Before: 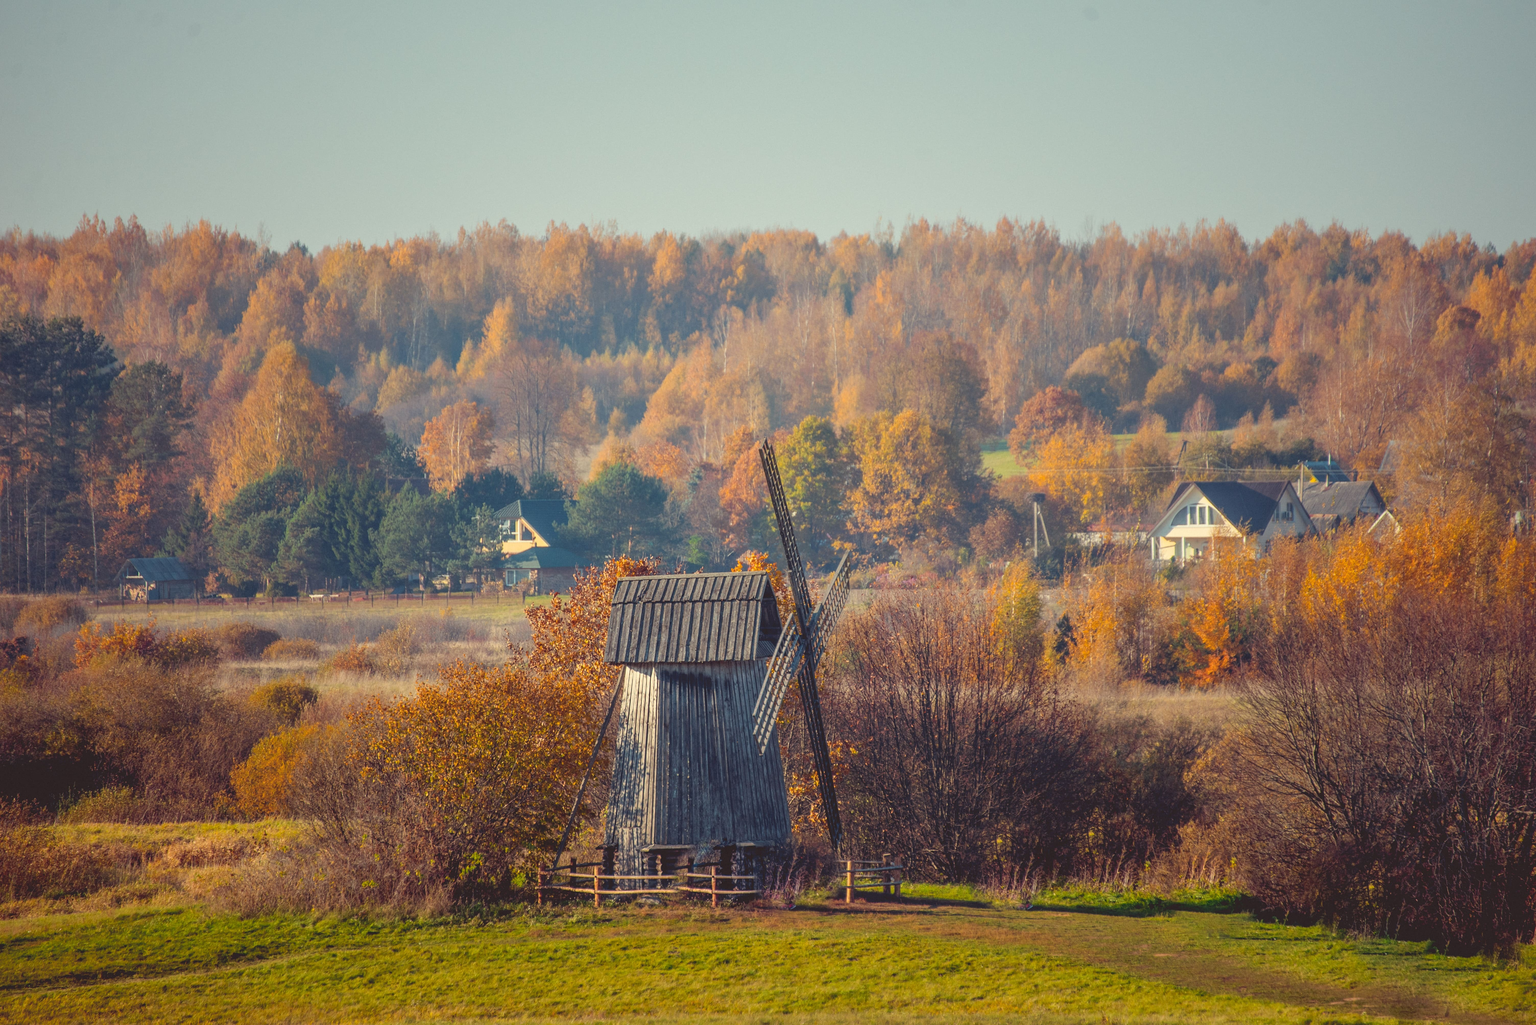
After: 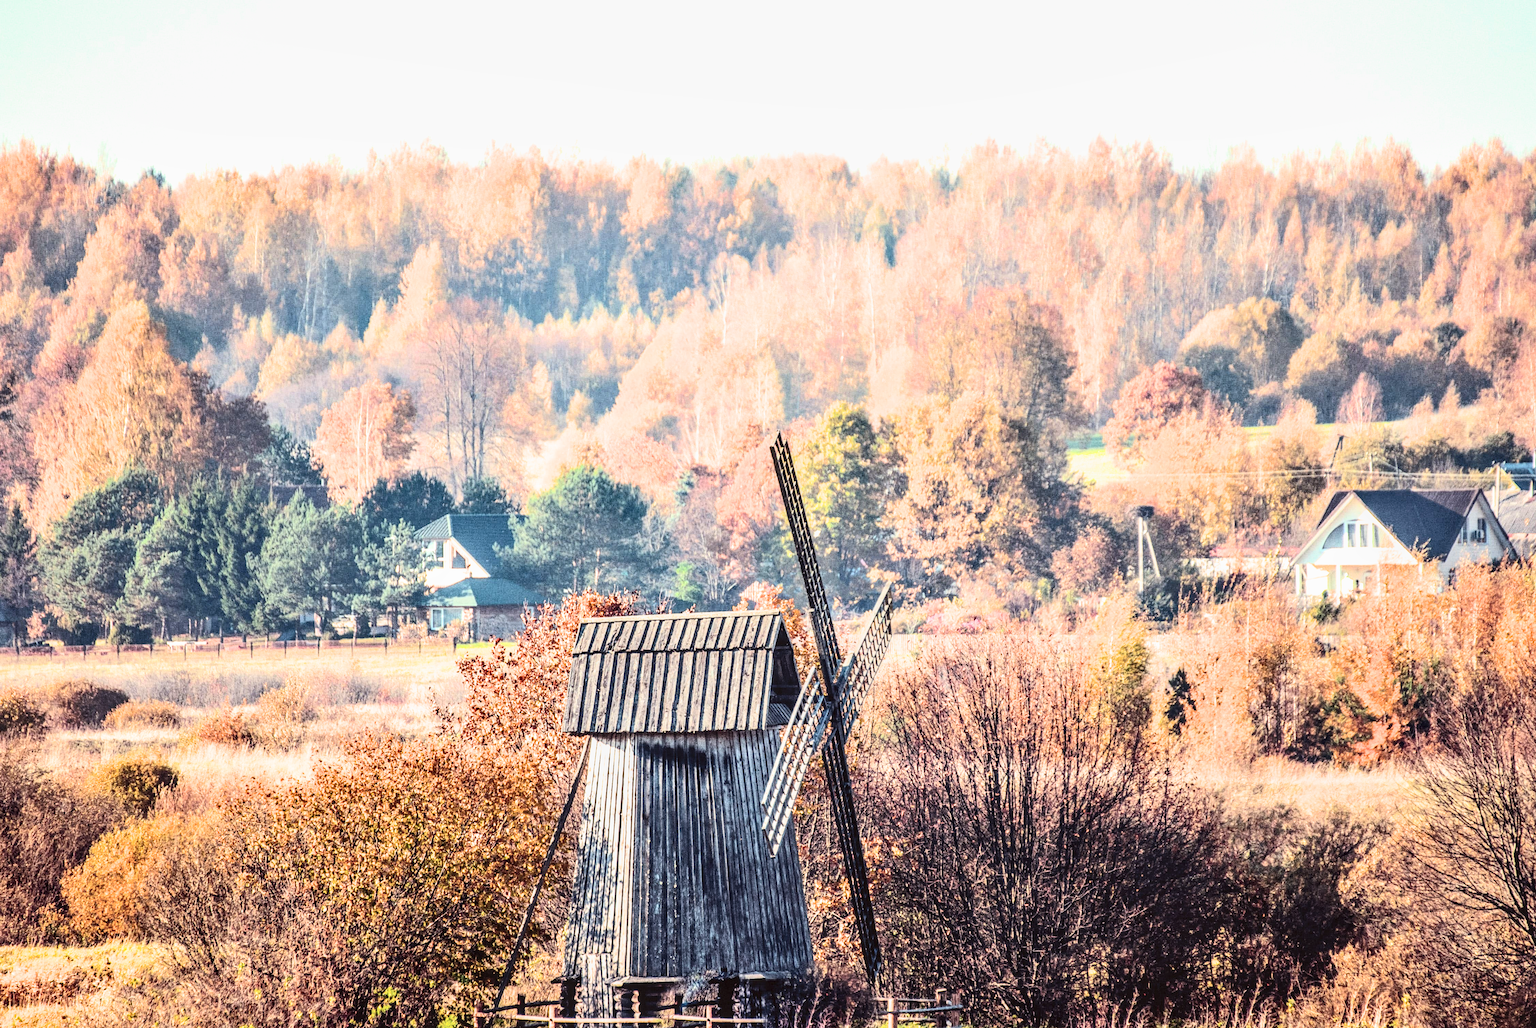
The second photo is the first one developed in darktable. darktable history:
contrast brightness saturation: contrast 0.299
exposure: black level correction 0, exposure 1.199 EV, compensate exposure bias true, compensate highlight preservation false
filmic rgb: black relative exposure -5.36 EV, white relative exposure 2.88 EV, dynamic range scaling -37.13%, hardness 3.99, contrast 1.605, highlights saturation mix -1.06%, color science v6 (2022)
crop and rotate: left 12.038%, top 11.377%, right 13.351%, bottom 13.803%
local contrast: on, module defaults
shadows and highlights: shadows 43.55, white point adjustment -1.59, soften with gaussian
